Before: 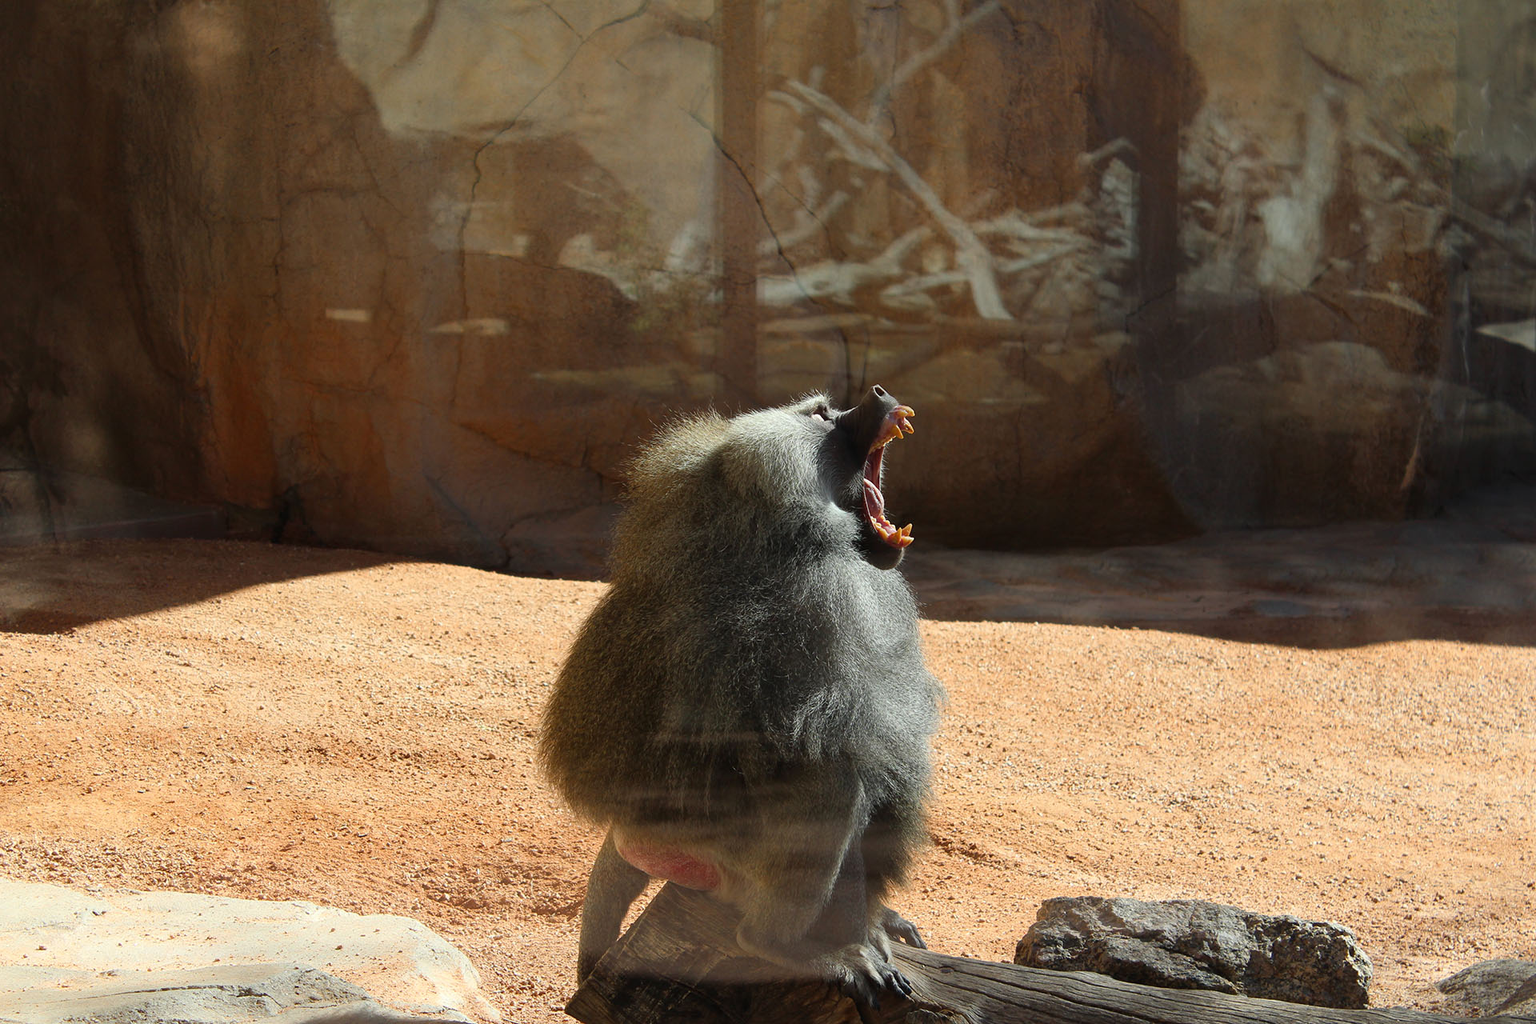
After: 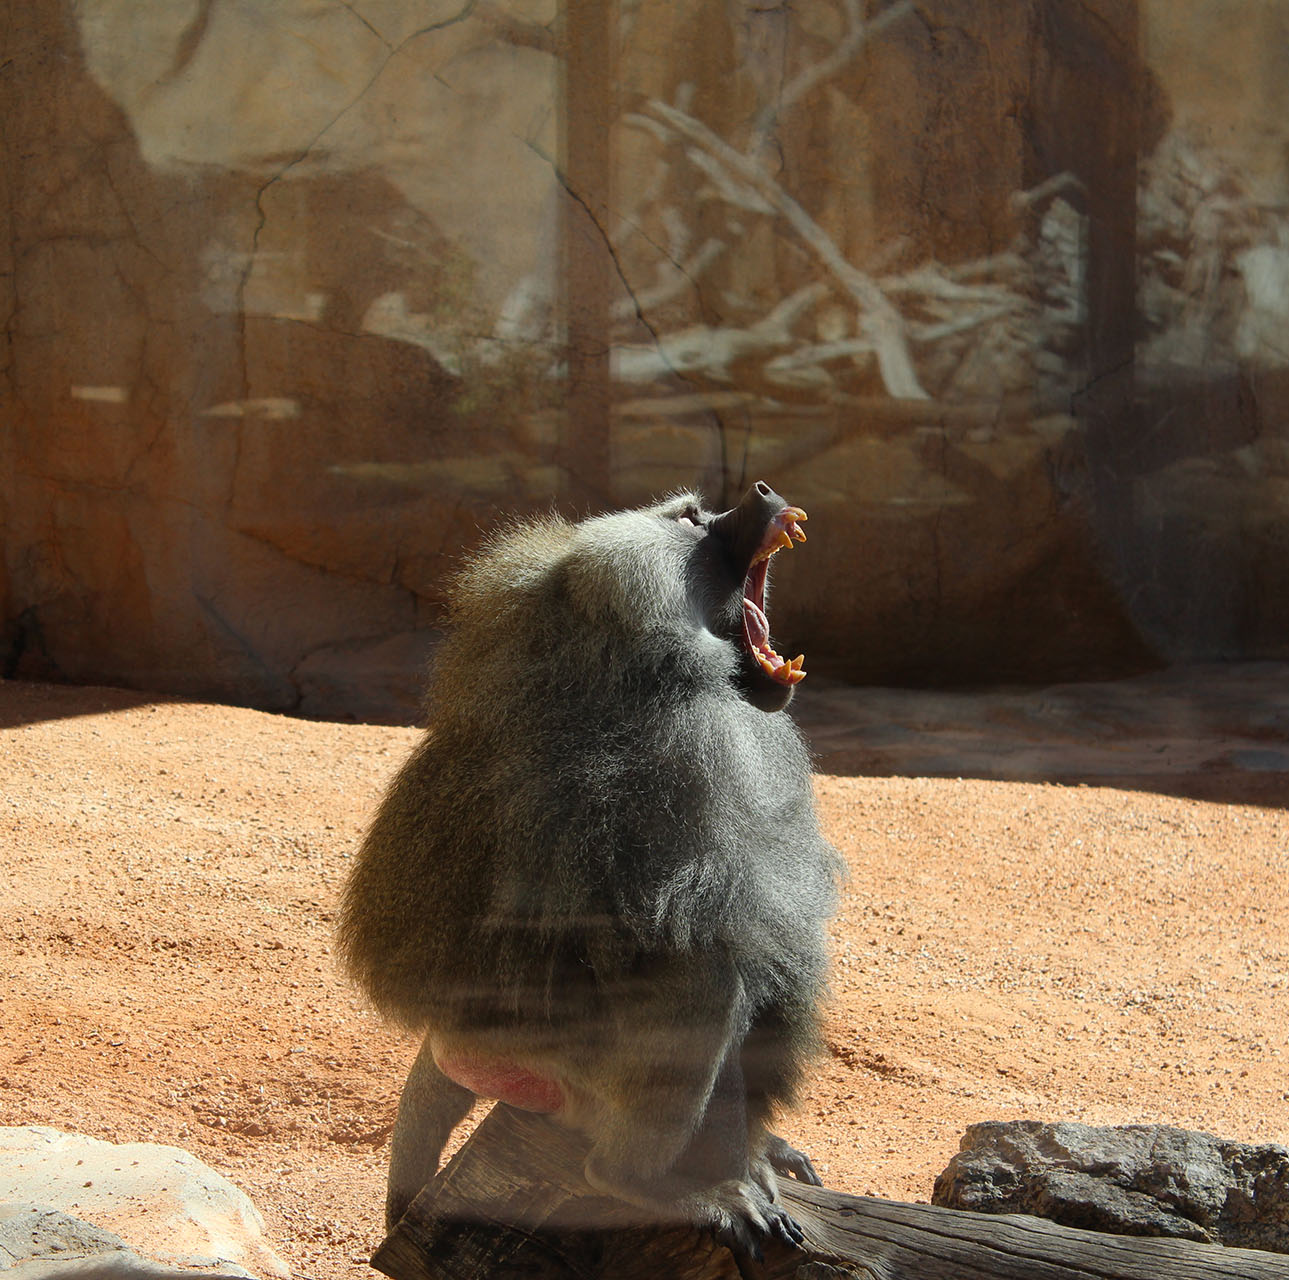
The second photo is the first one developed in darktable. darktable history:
crop and rotate: left 17.523%, right 15.319%
